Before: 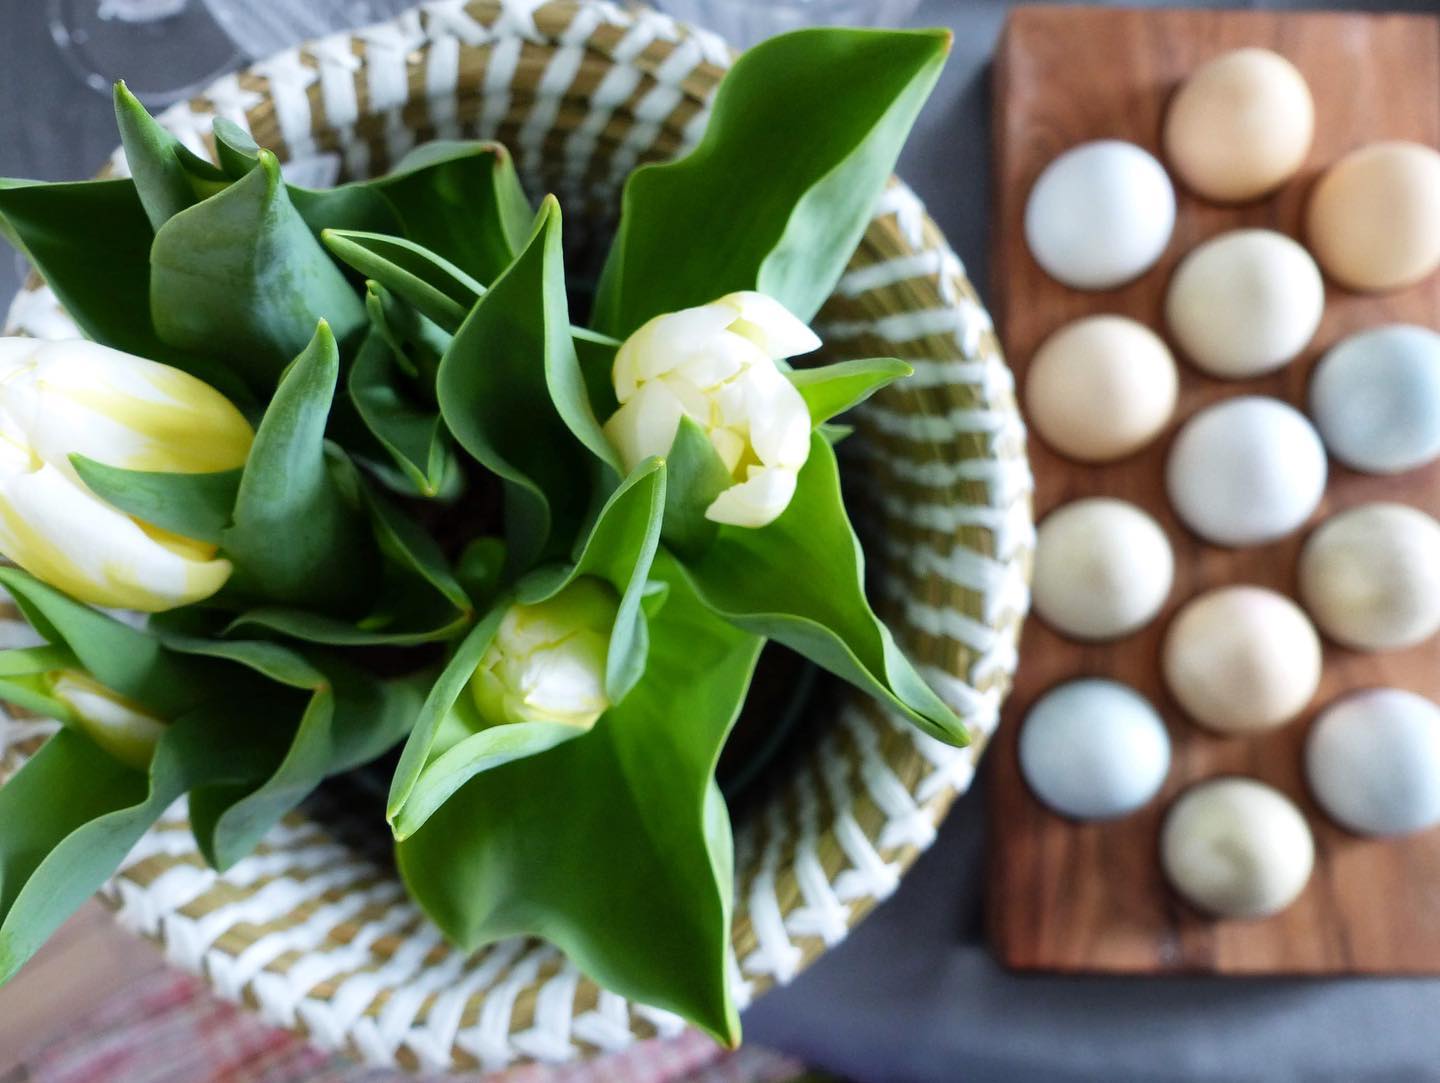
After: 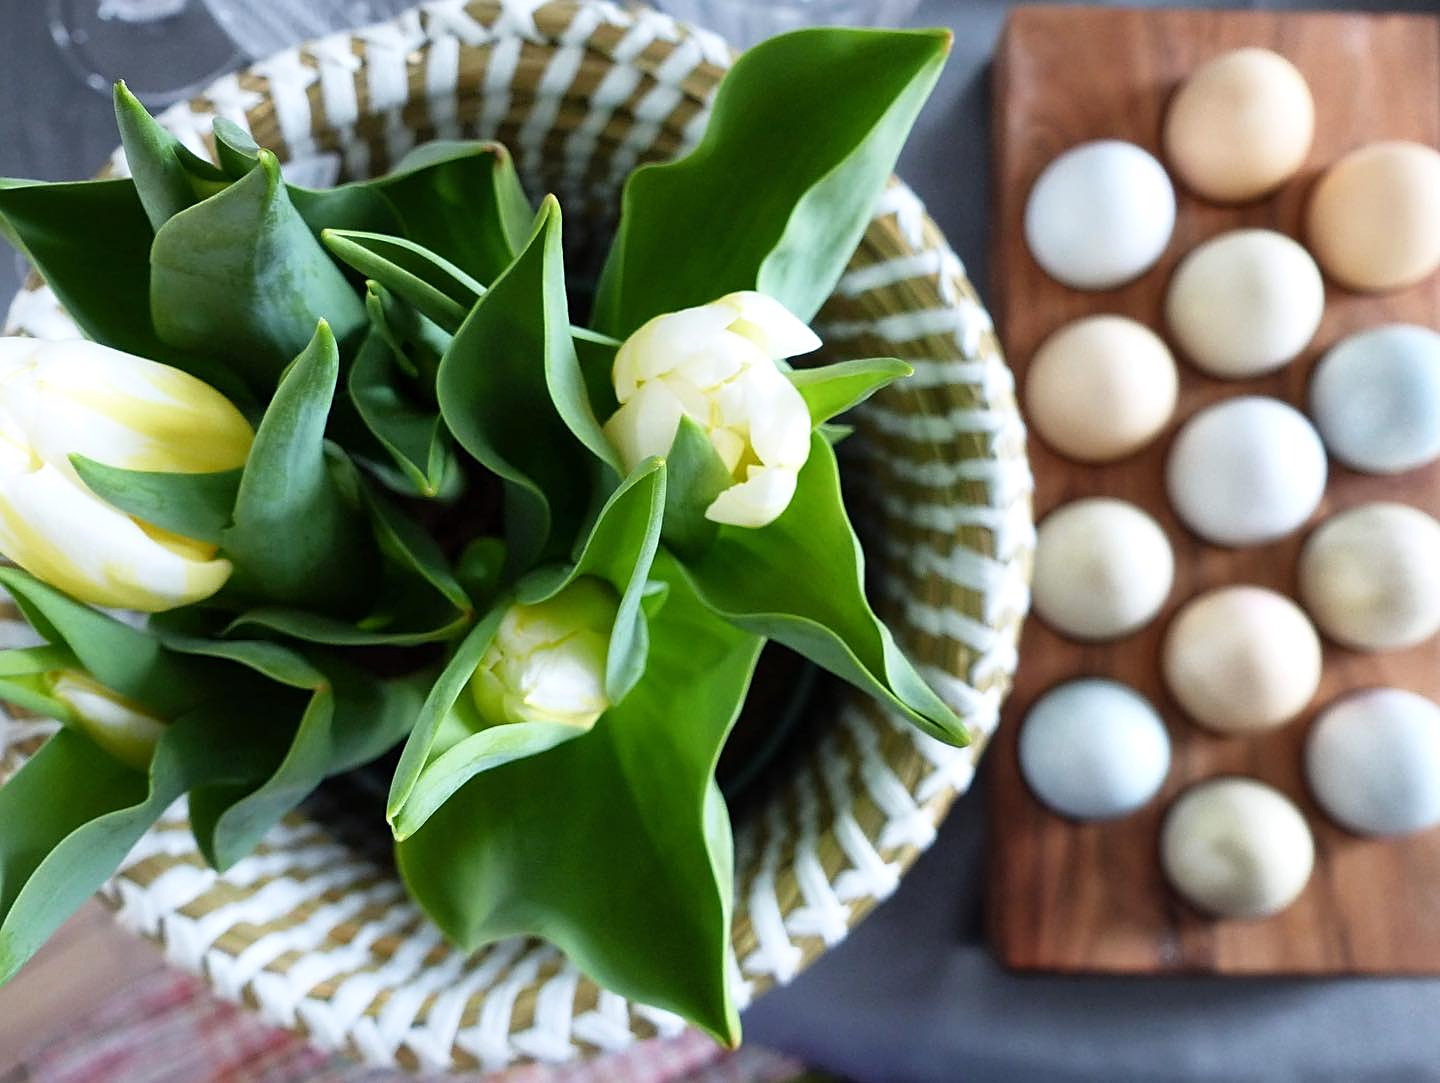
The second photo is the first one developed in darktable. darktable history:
sharpen: on, module defaults
shadows and highlights: shadows 0, highlights 40
